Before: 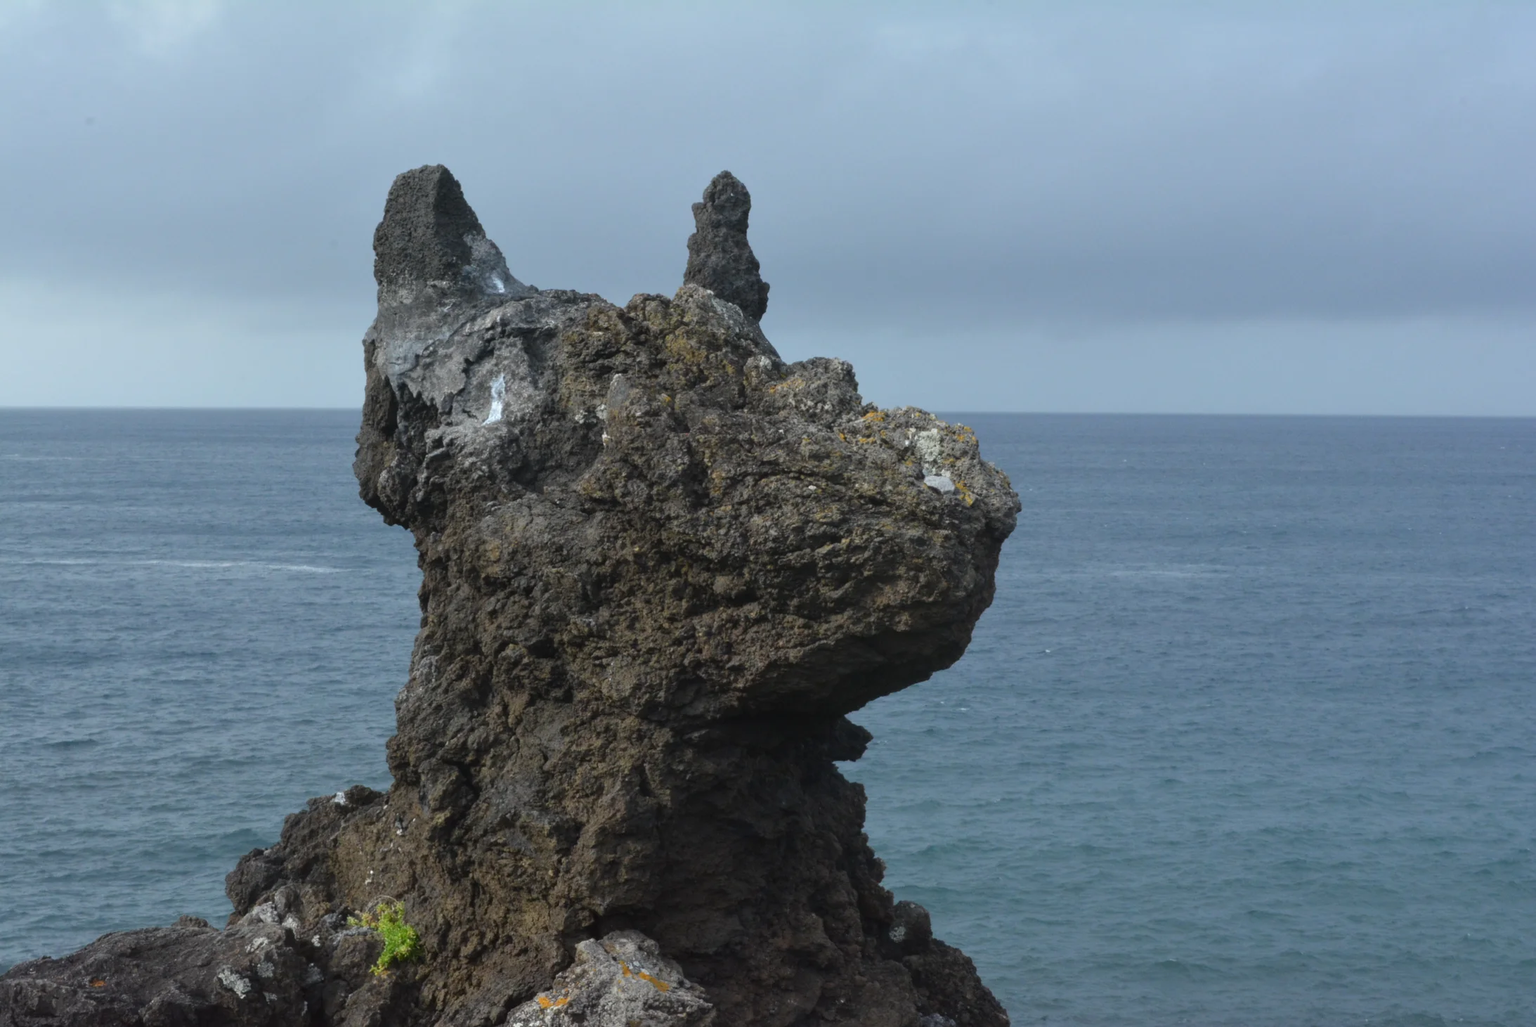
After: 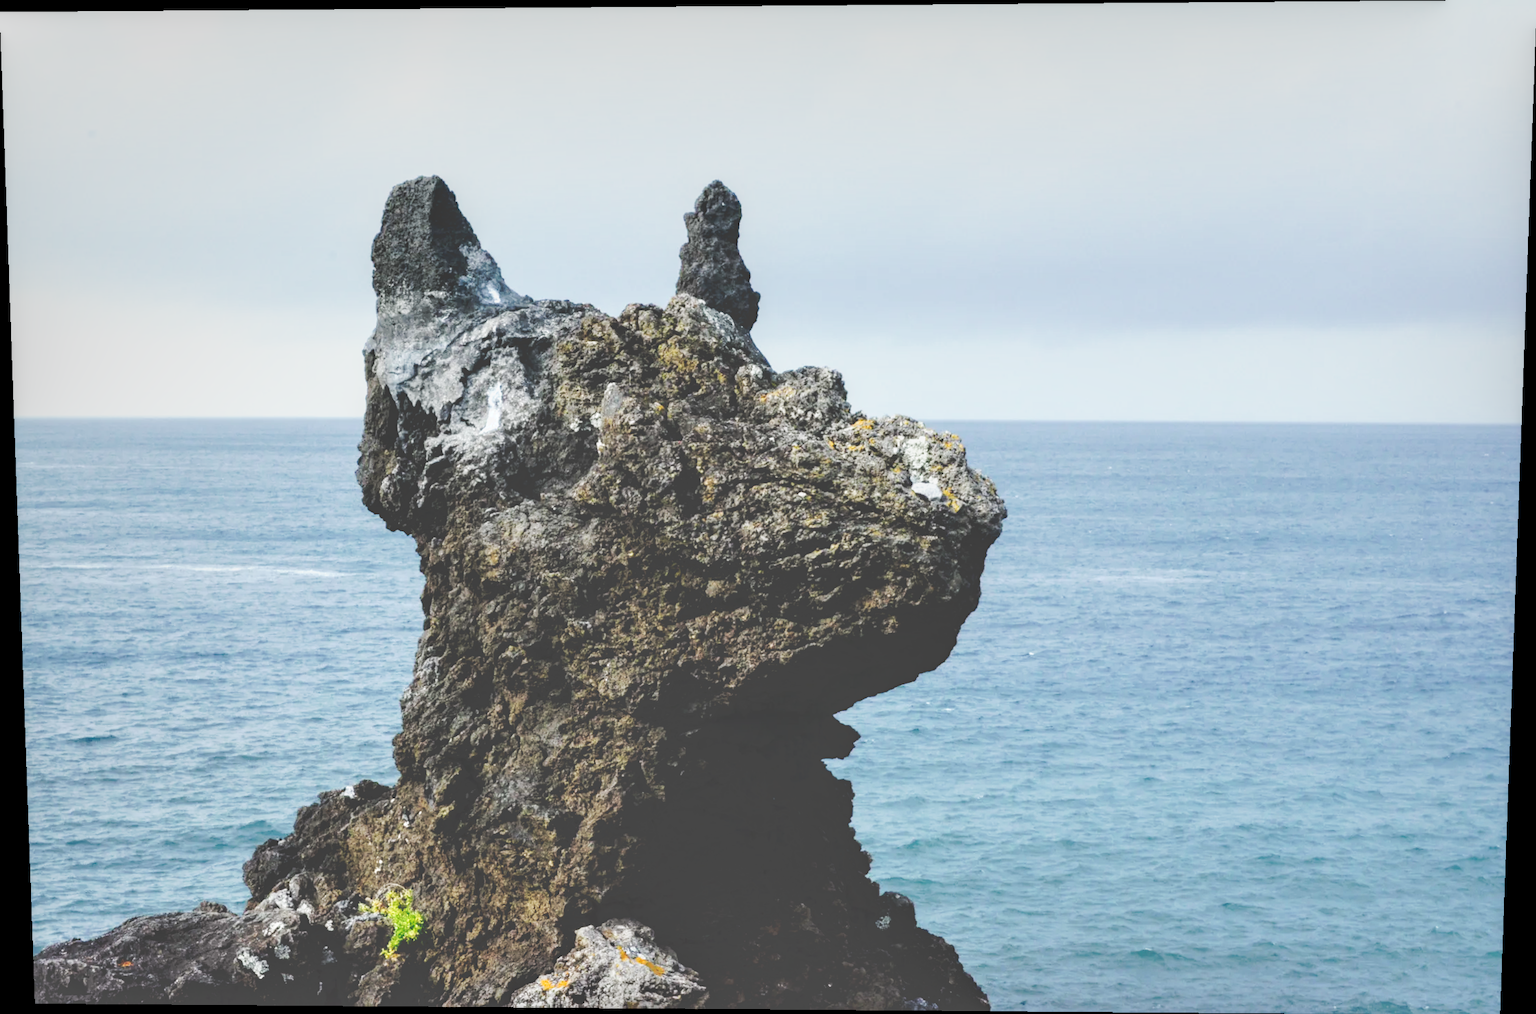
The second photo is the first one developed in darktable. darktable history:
tone curve: curves: ch0 [(0, 0) (0.003, 0.279) (0.011, 0.287) (0.025, 0.295) (0.044, 0.304) (0.069, 0.316) (0.1, 0.319) (0.136, 0.316) (0.177, 0.32) (0.224, 0.359) (0.277, 0.421) (0.335, 0.511) (0.399, 0.639) (0.468, 0.734) (0.543, 0.827) (0.623, 0.89) (0.709, 0.944) (0.801, 0.965) (0.898, 0.968) (1, 1)], preserve colors none
local contrast: shadows 94%
rotate and perspective: lens shift (vertical) 0.048, lens shift (horizontal) -0.024, automatic cropping off
